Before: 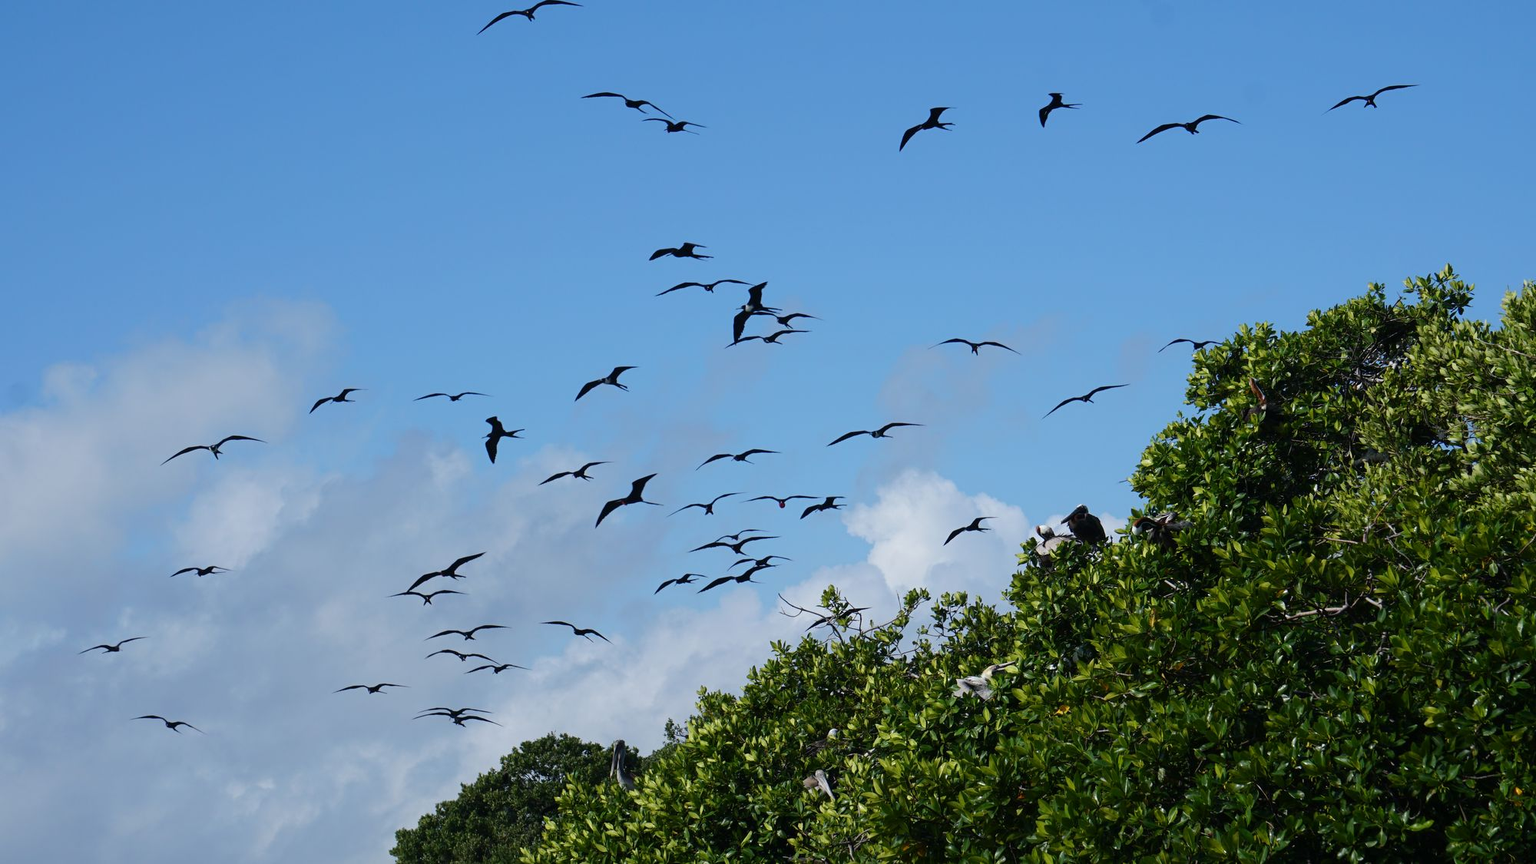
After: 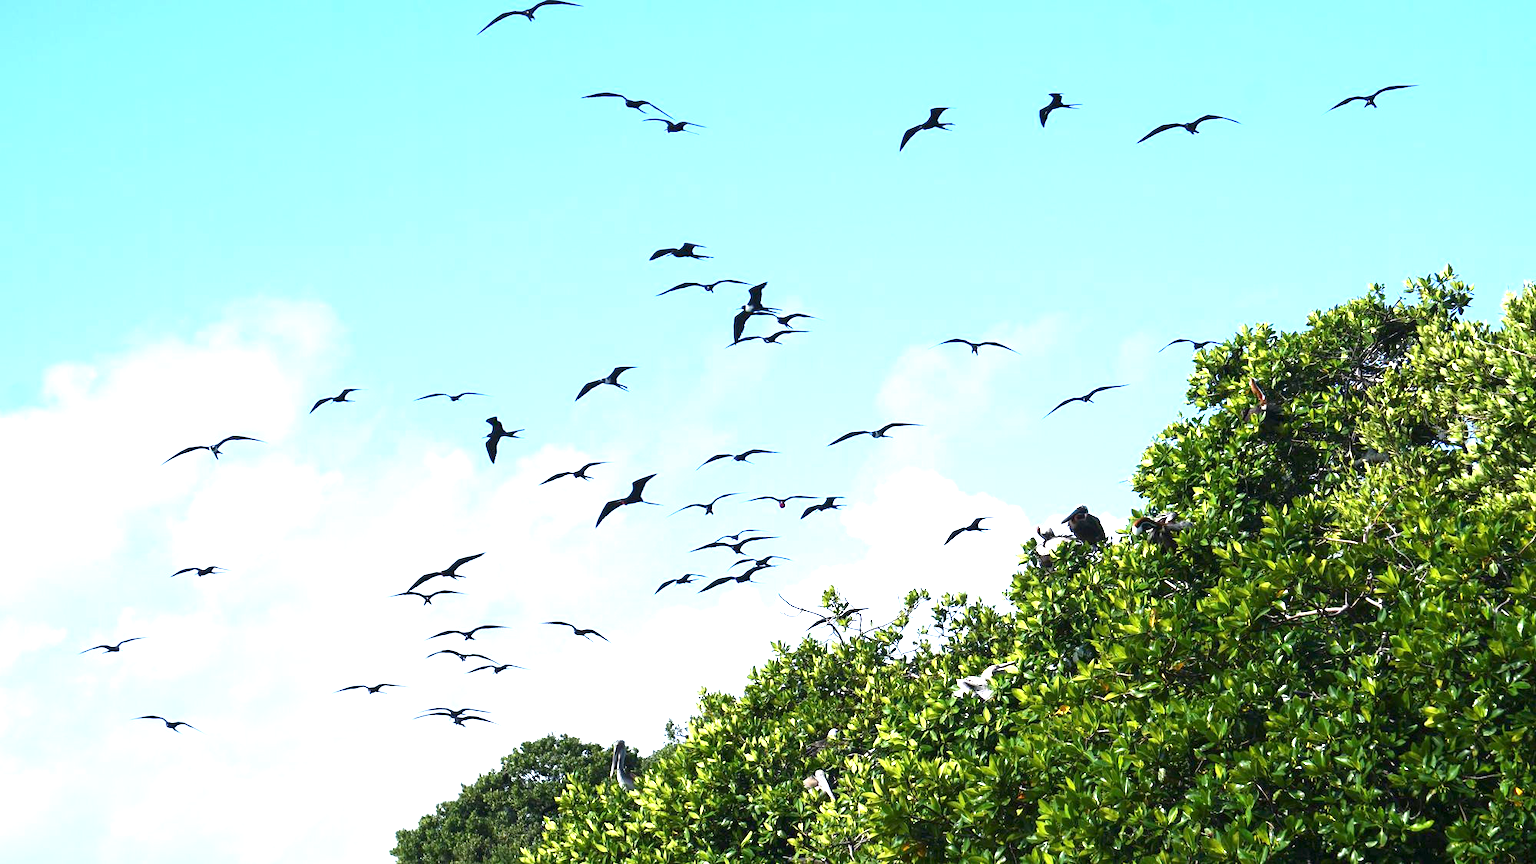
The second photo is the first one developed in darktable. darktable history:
exposure: exposure 2 EV, compensate exposure bias true, compensate highlight preservation false
